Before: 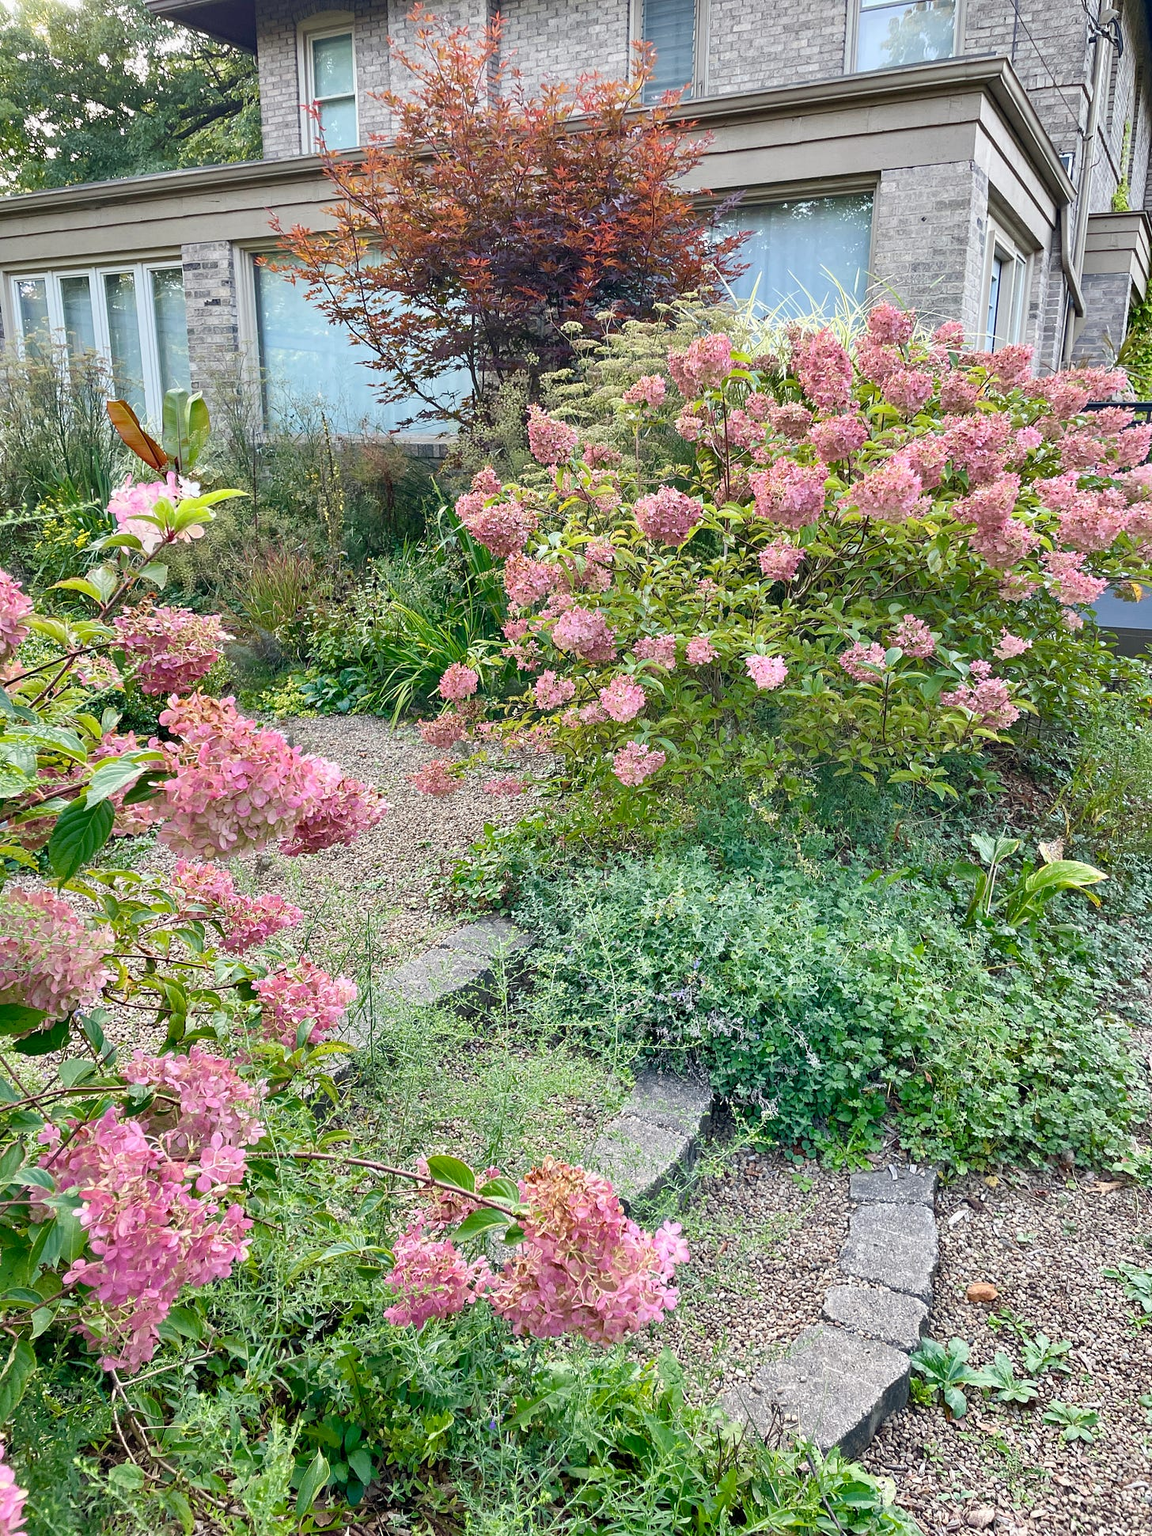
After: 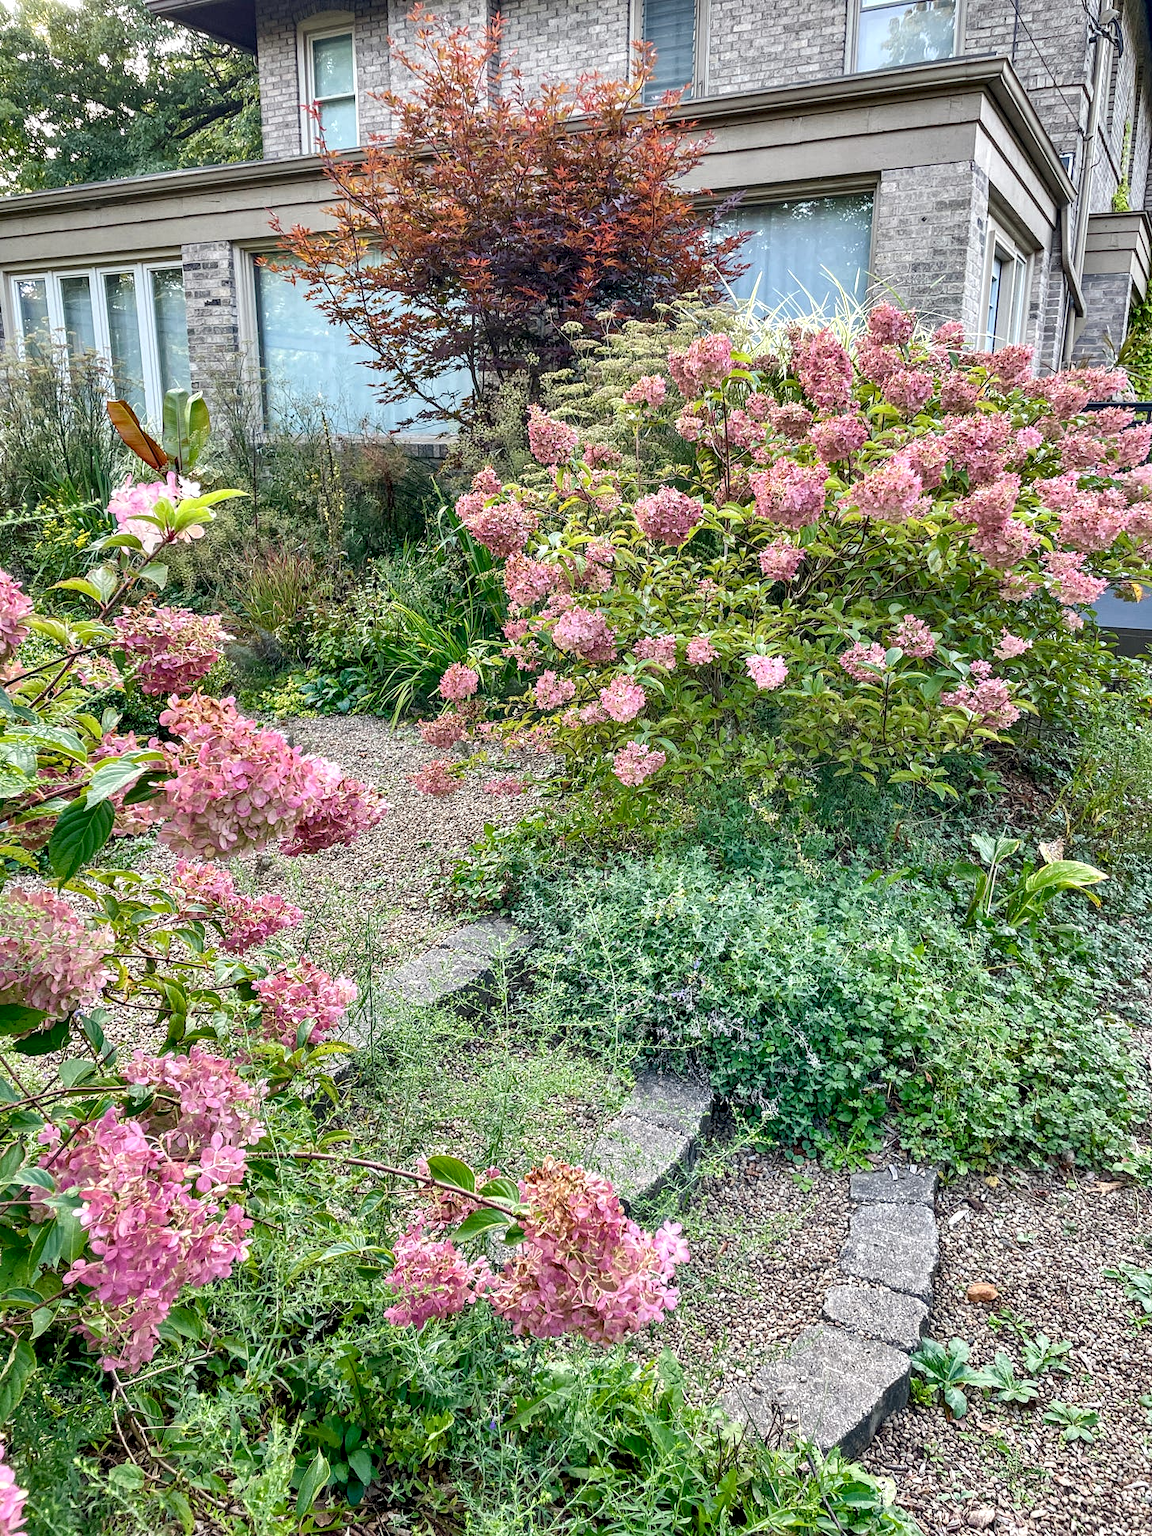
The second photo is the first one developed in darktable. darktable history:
local contrast: detail 144%
shadows and highlights: white point adjustment 0.033, highlights color adjustment 0.651%, soften with gaussian
